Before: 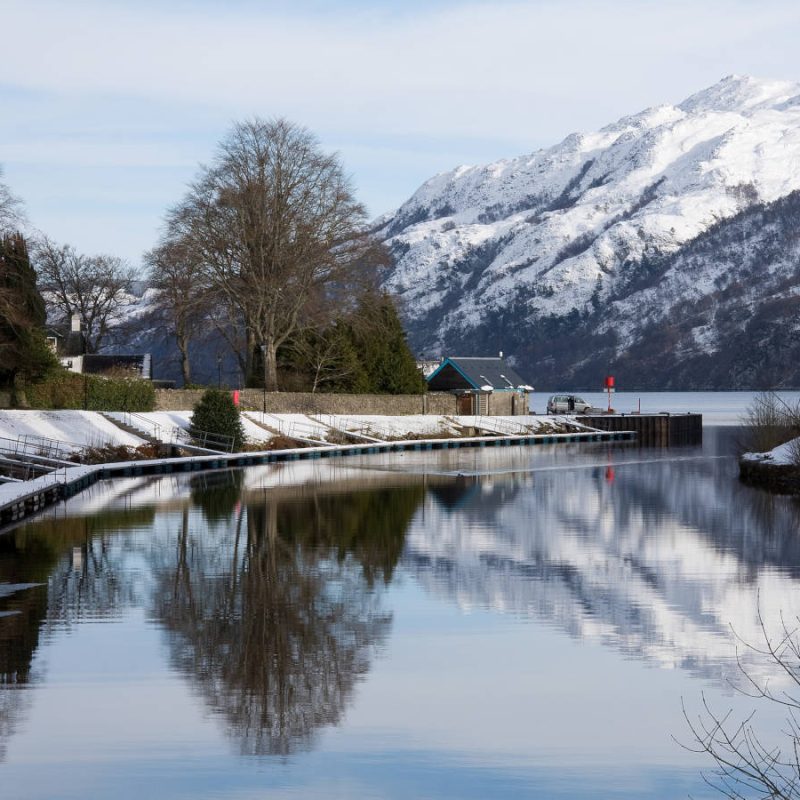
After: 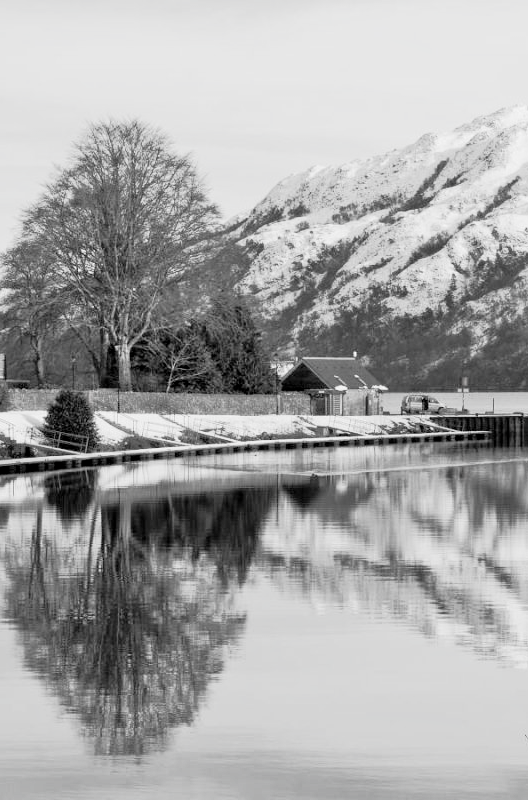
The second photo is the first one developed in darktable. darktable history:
tone curve: curves: ch0 [(0, 0.008) (0.081, 0.044) (0.177, 0.123) (0.283, 0.253) (0.427, 0.441) (0.495, 0.524) (0.661, 0.756) (0.796, 0.859) (1, 0.951)]; ch1 [(0, 0) (0.161, 0.092) (0.35, 0.33) (0.392, 0.392) (0.427, 0.426) (0.479, 0.472) (0.505, 0.5) (0.521, 0.519) (0.567, 0.556) (0.583, 0.588) (0.625, 0.627) (0.678, 0.733) (1, 1)]; ch2 [(0, 0) (0.346, 0.362) (0.404, 0.427) (0.502, 0.499) (0.523, 0.522) (0.544, 0.561) (0.58, 0.59) (0.629, 0.642) (0.717, 0.678) (1, 1)], preserve colors none
contrast brightness saturation: saturation -0.992
tone equalizer: -7 EV 0.142 EV, -6 EV 0.605 EV, -5 EV 1.15 EV, -4 EV 1.32 EV, -3 EV 1.18 EV, -2 EV 0.6 EV, -1 EV 0.154 EV
crop and rotate: left 18.446%, right 15.495%
local contrast: highlights 103%, shadows 101%, detail 119%, midtone range 0.2
